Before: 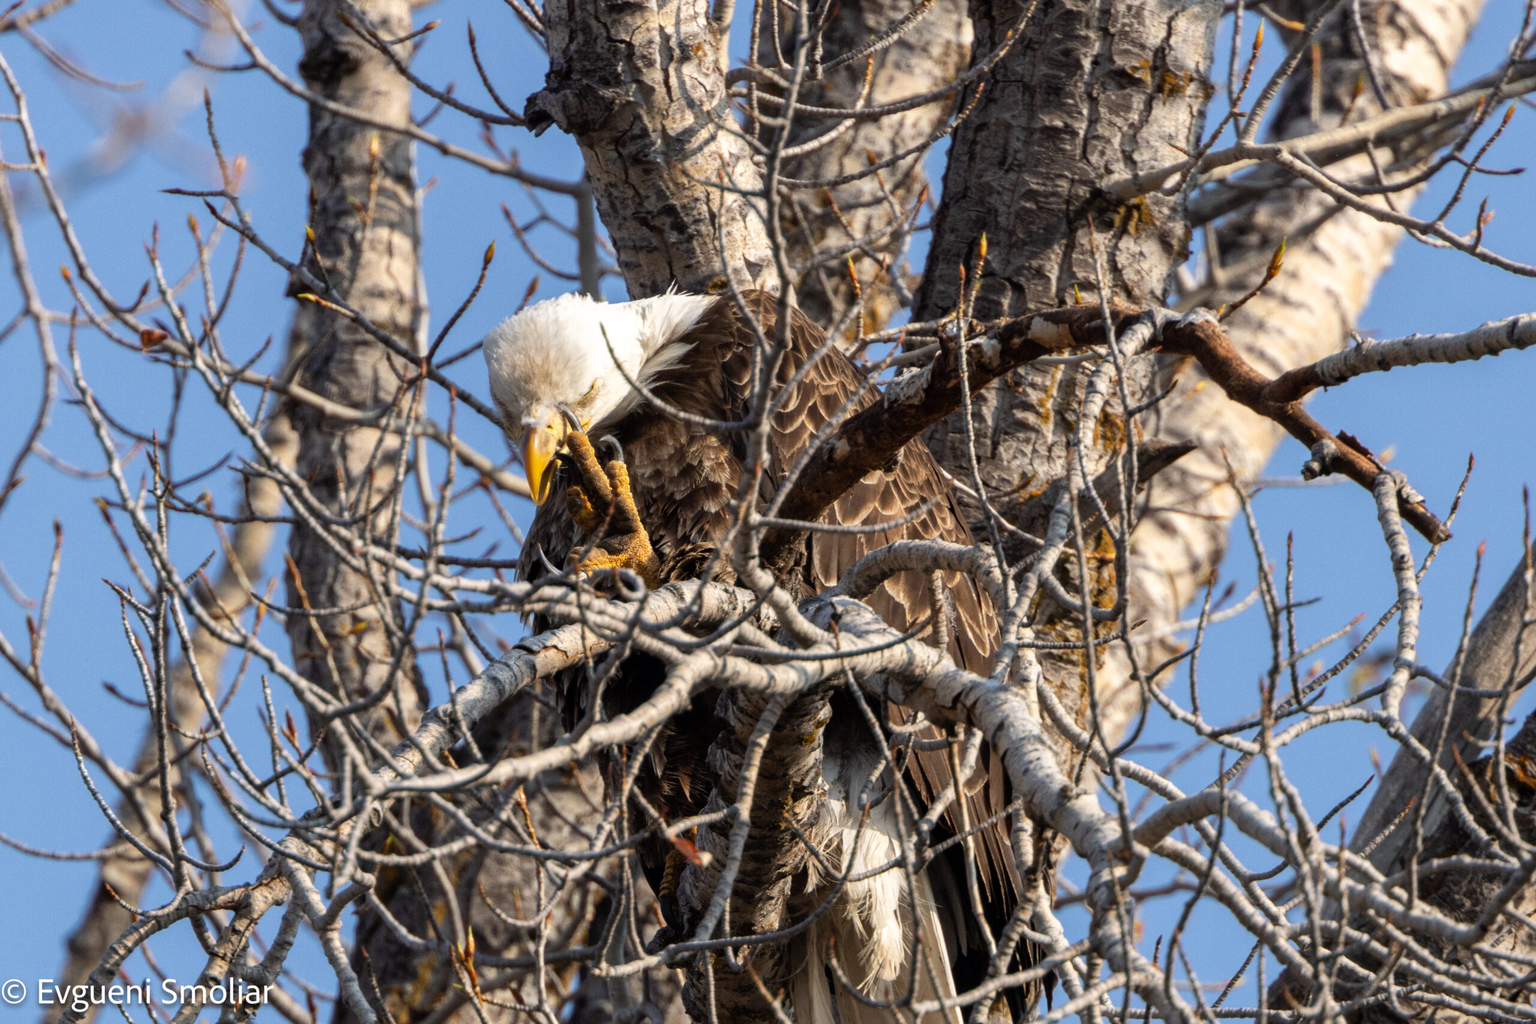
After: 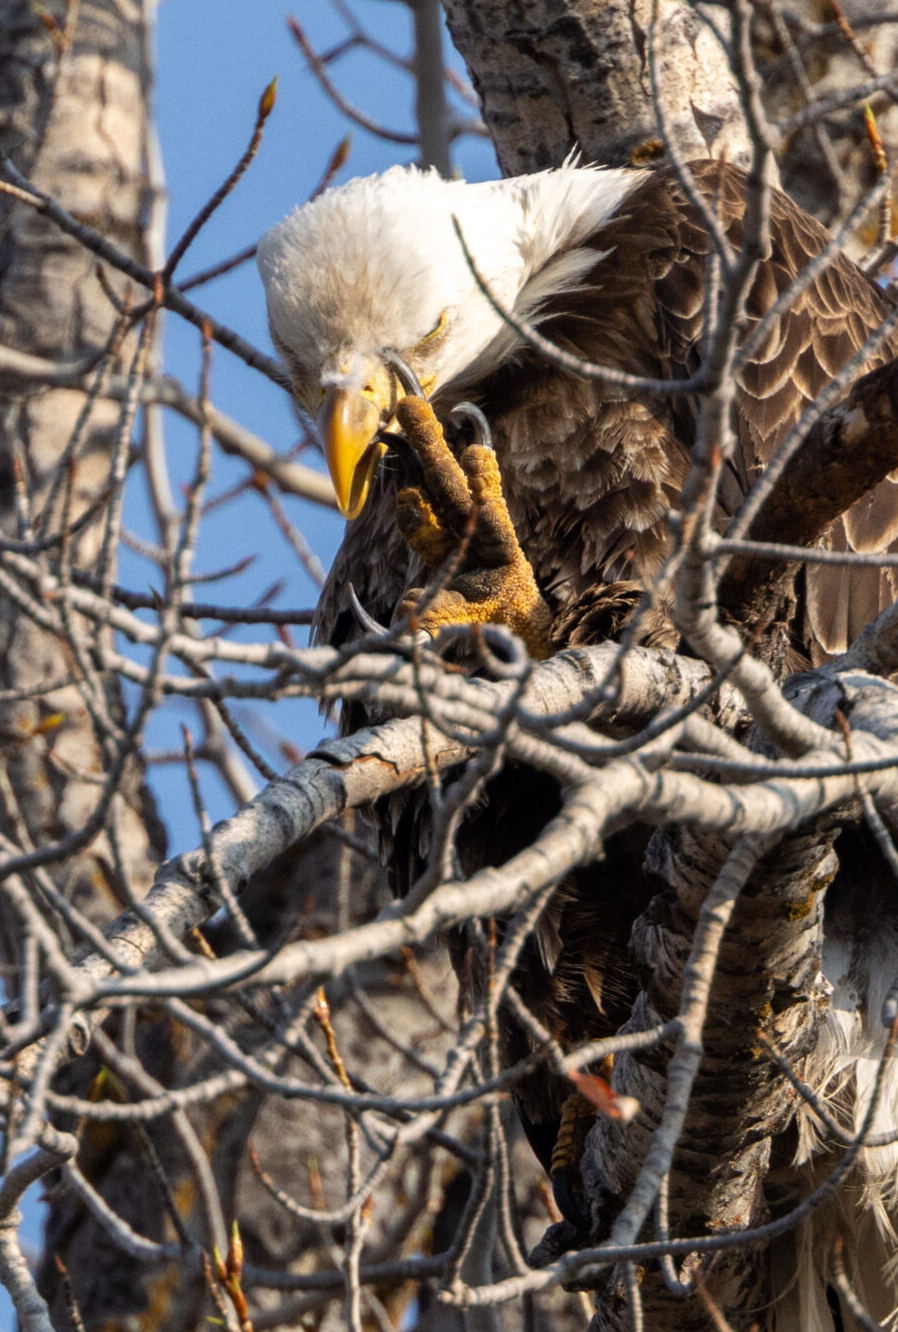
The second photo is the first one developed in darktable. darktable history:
crop and rotate: left 21.407%, top 18.946%, right 43.484%, bottom 3.006%
